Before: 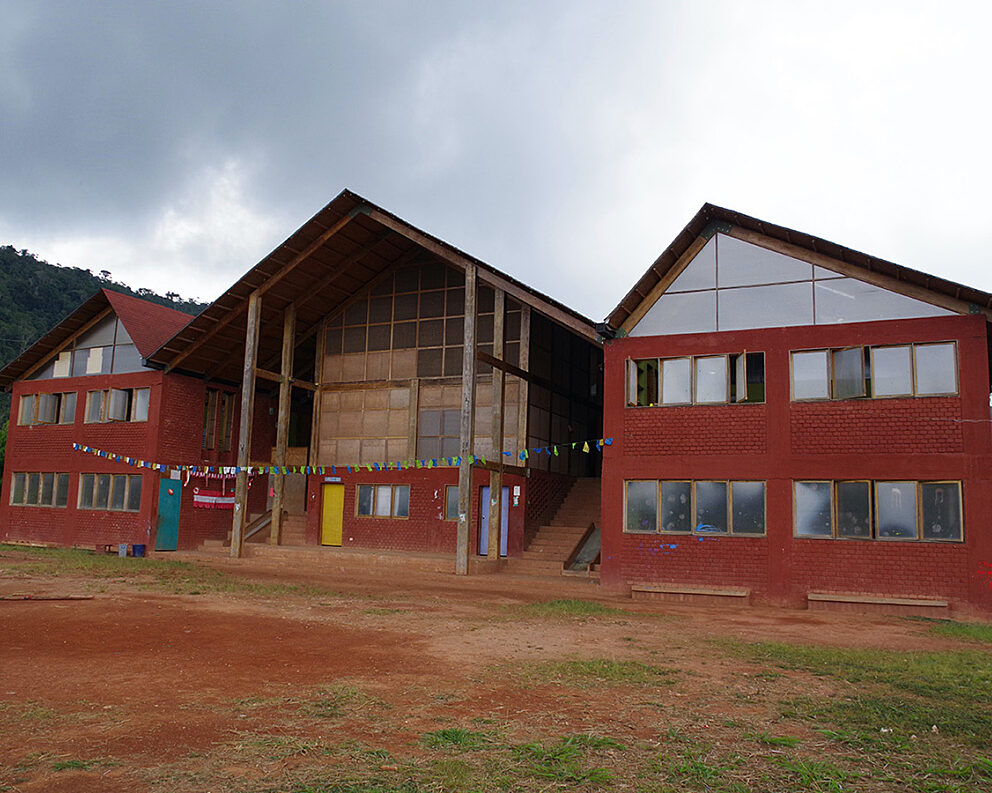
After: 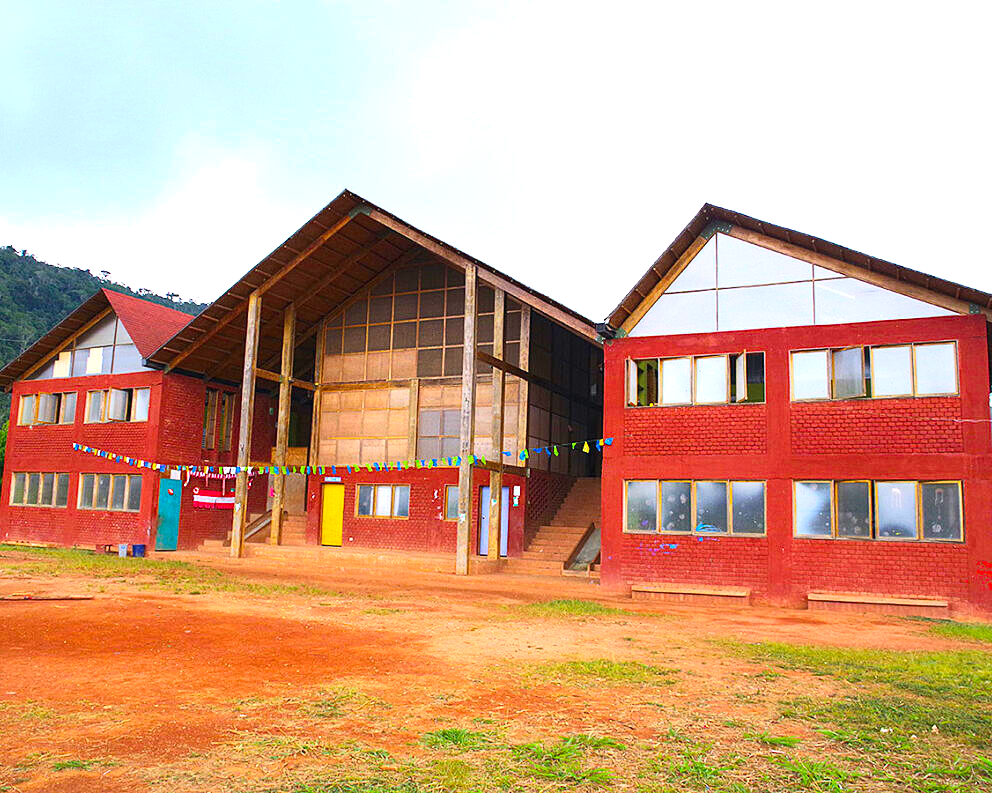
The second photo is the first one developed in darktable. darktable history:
tone equalizer: -8 EV 0.06 EV, smoothing diameter 25%, edges refinement/feathering 10, preserve details guided filter
color balance rgb: perceptual saturation grading › global saturation 20%, global vibrance 20%
exposure: black level correction 0, exposure 1.3 EV, compensate highlight preservation false
contrast brightness saturation: contrast 0.2, brightness 0.16, saturation 0.22
